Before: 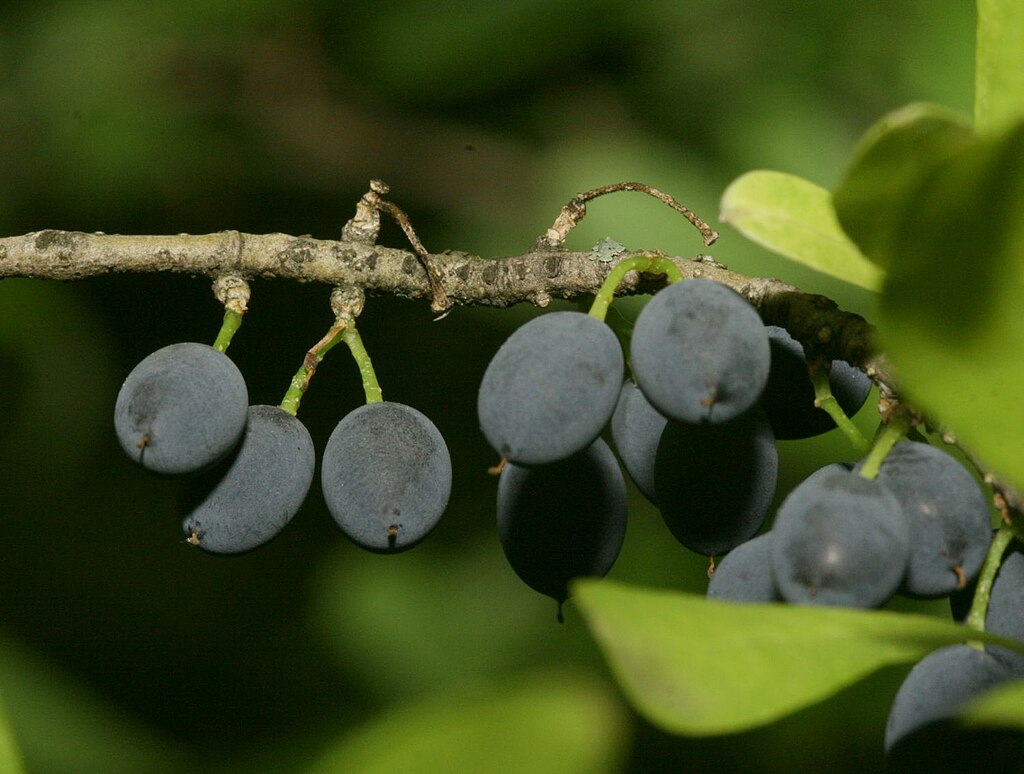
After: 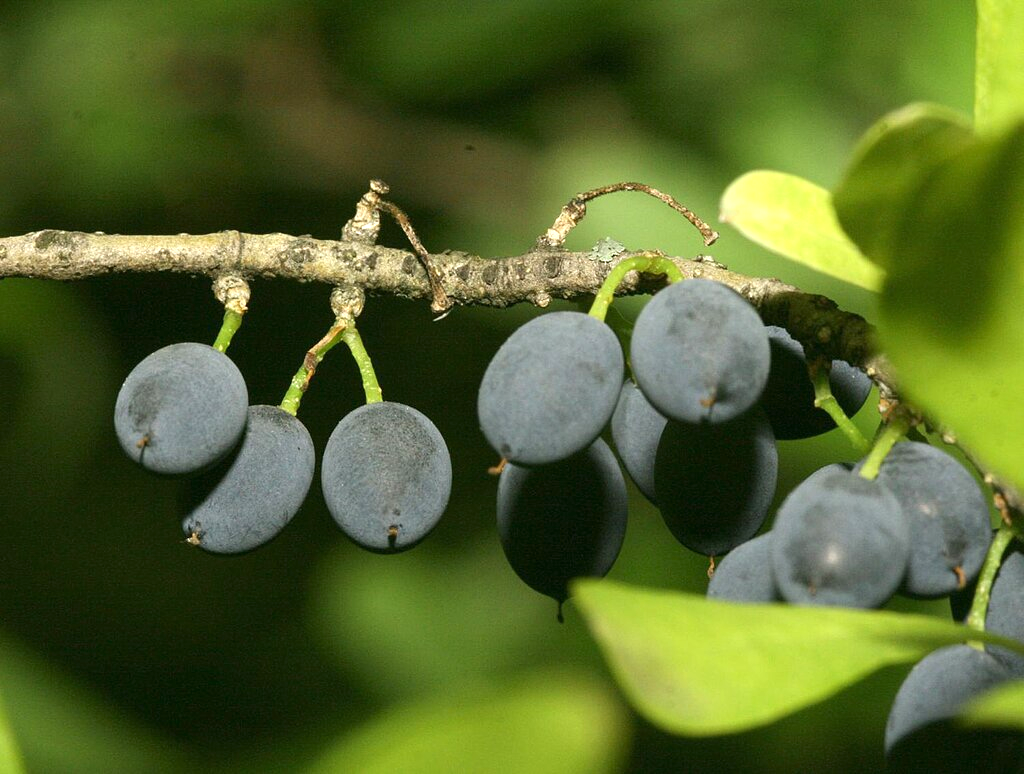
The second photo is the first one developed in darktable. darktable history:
exposure: black level correction 0, exposure 0.884 EV, compensate highlight preservation false
